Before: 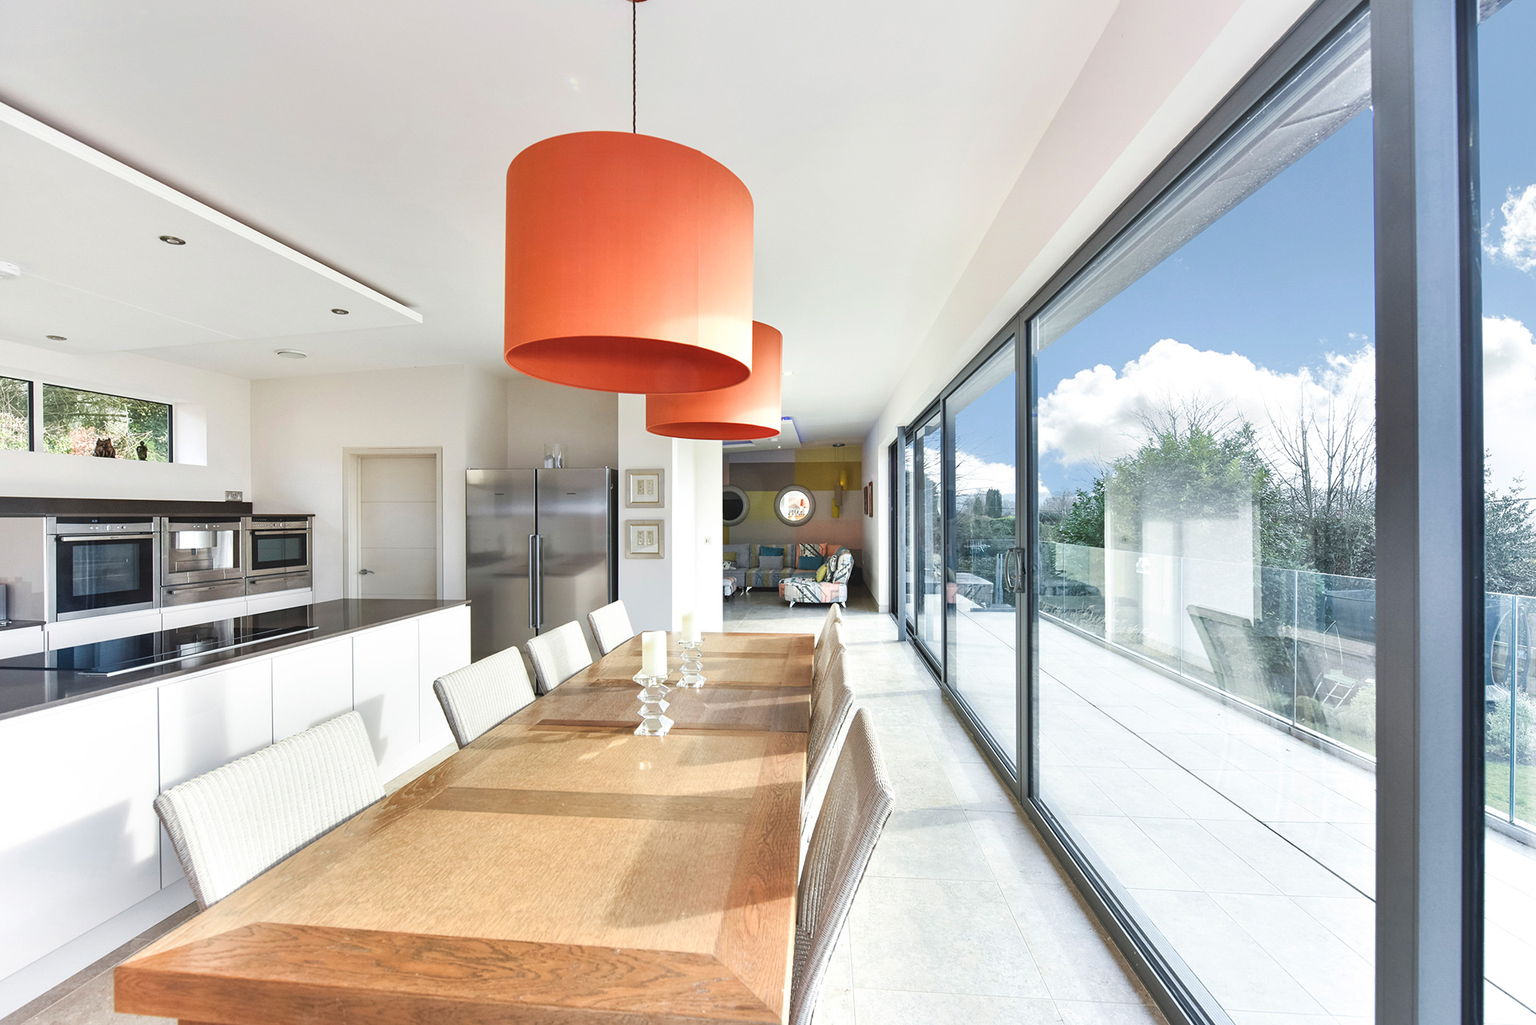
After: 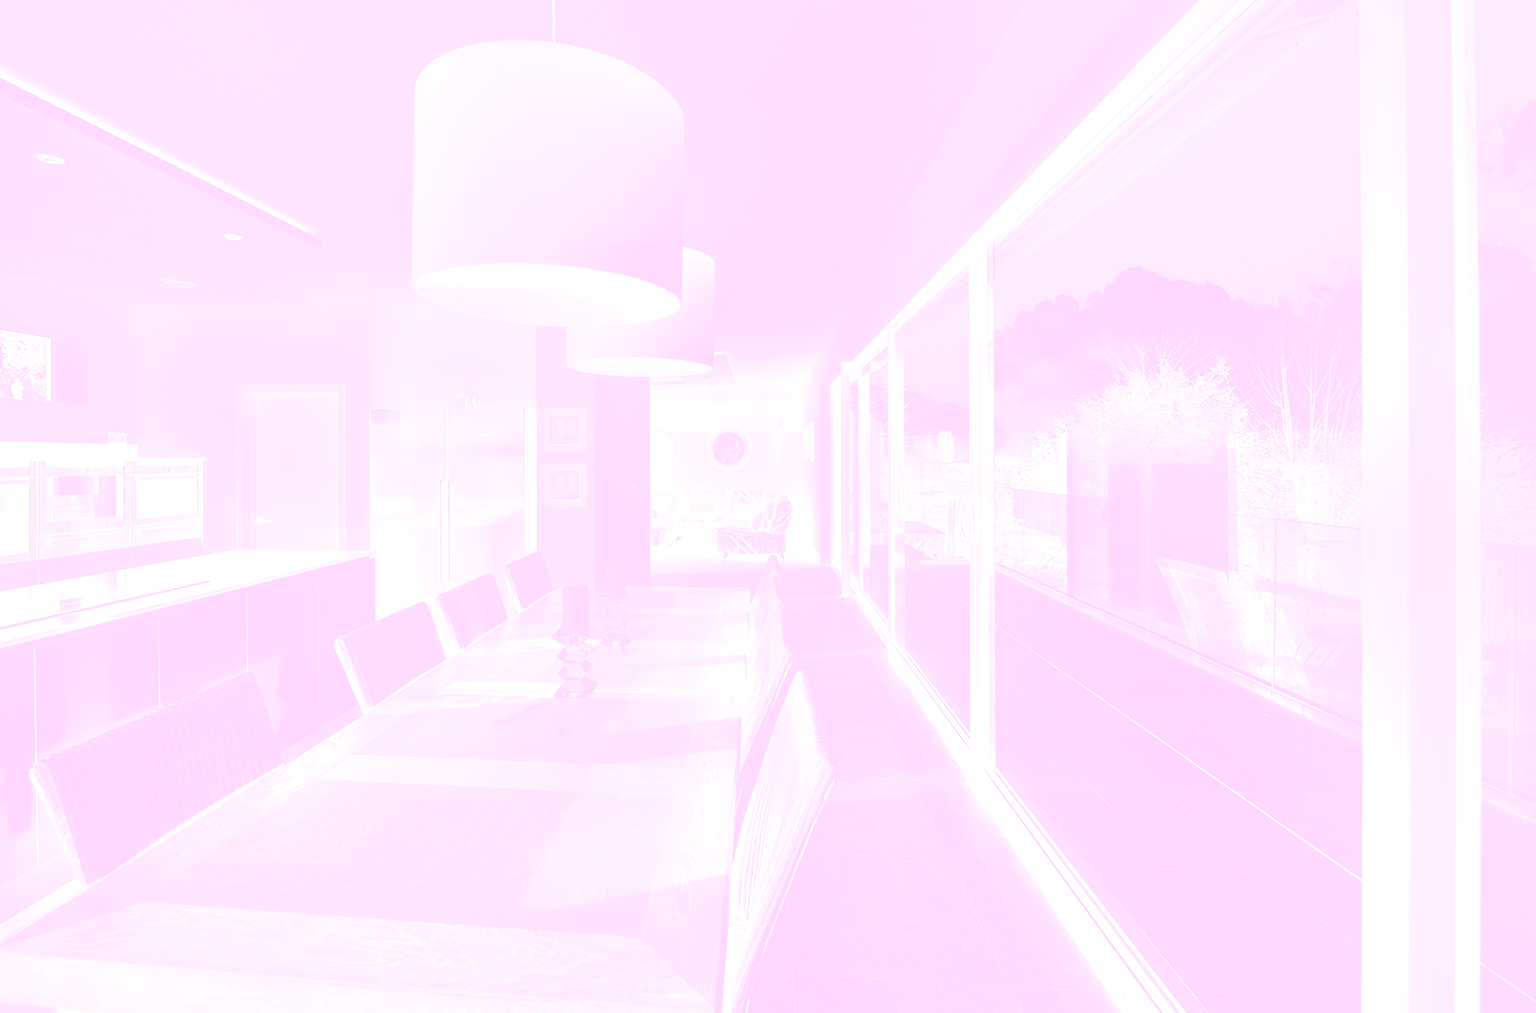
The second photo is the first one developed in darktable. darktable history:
colorize: hue 331.2°, saturation 75%, source mix 30.28%, lightness 70.52%, version 1
tone equalizer: -8 EV -0.75 EV, -7 EV -0.7 EV, -6 EV -0.6 EV, -5 EV -0.4 EV, -3 EV 0.4 EV, -2 EV 0.6 EV, -1 EV 0.7 EV, +0 EV 0.75 EV, edges refinement/feathering 500, mask exposure compensation -1.57 EV, preserve details no
crop and rotate: left 8.262%, top 9.226%
bloom: size 25%, threshold 5%, strength 90%
